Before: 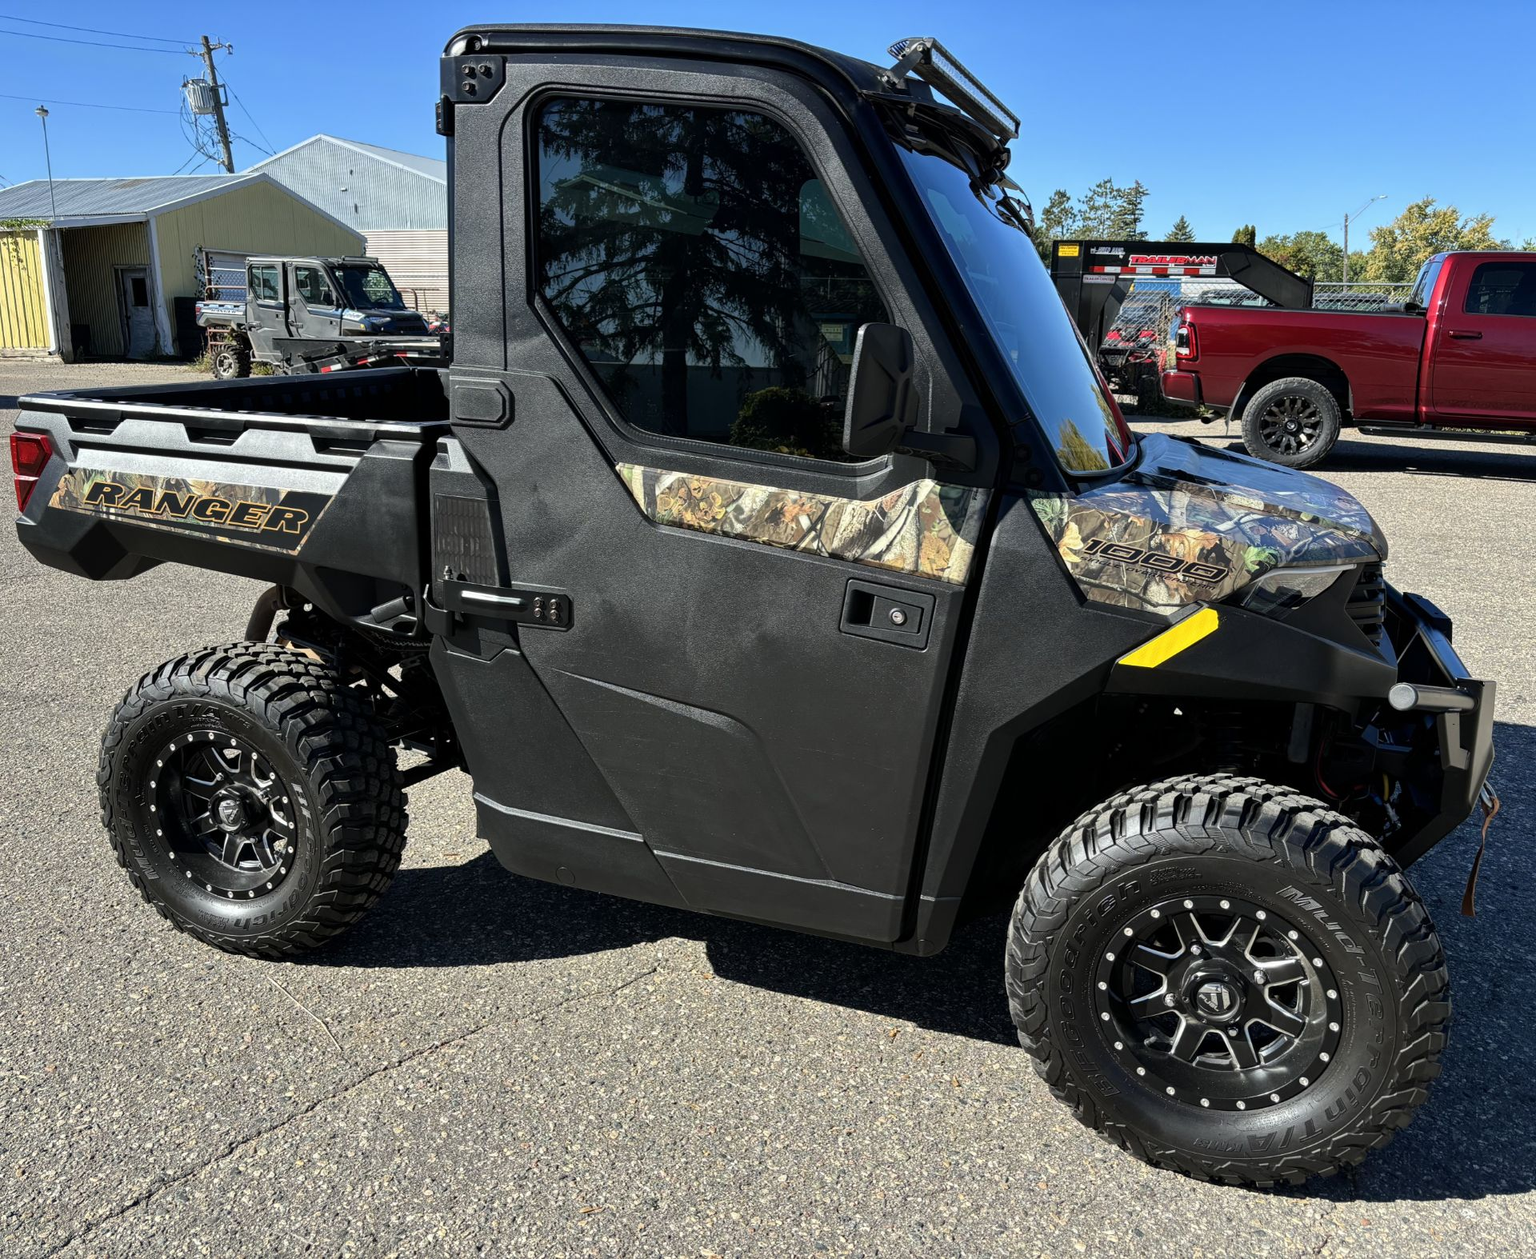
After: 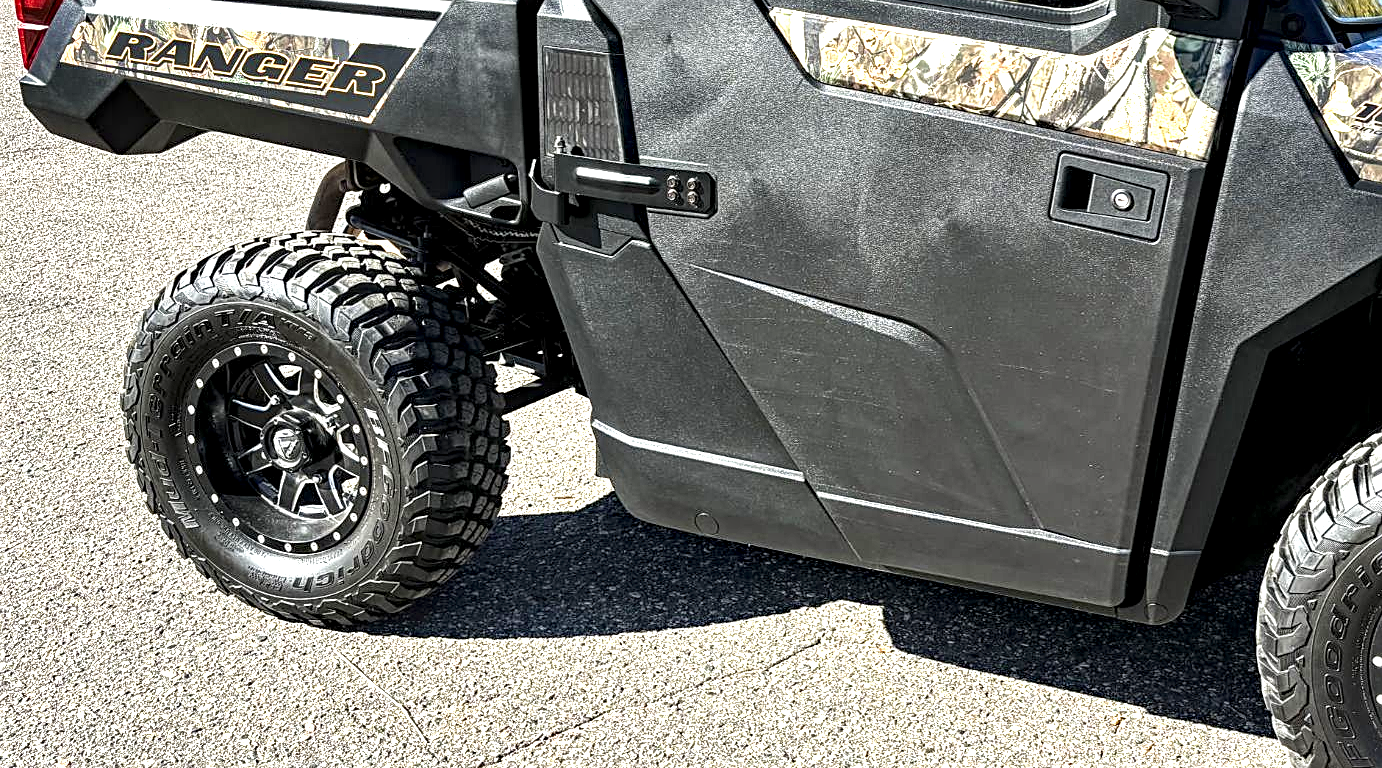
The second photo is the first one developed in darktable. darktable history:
haze removal: adaptive false
sharpen: on, module defaults
local contrast: highlights 60%, shadows 59%, detail 160%
crop: top 36.314%, right 27.981%, bottom 14.847%
shadows and highlights: shadows 37.71, highlights -27.46, highlights color adjustment 0.204%, soften with gaussian
exposure: black level correction 0, exposure 1.408 EV, compensate highlight preservation false
